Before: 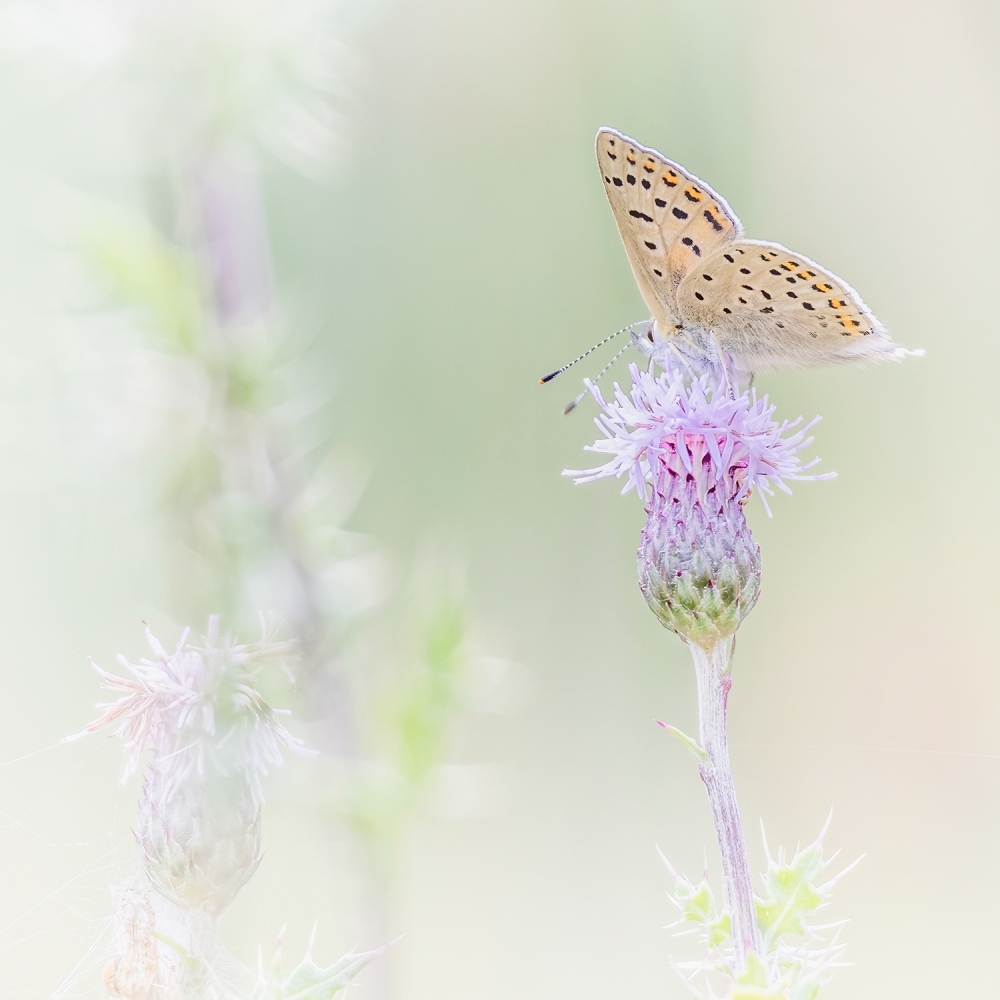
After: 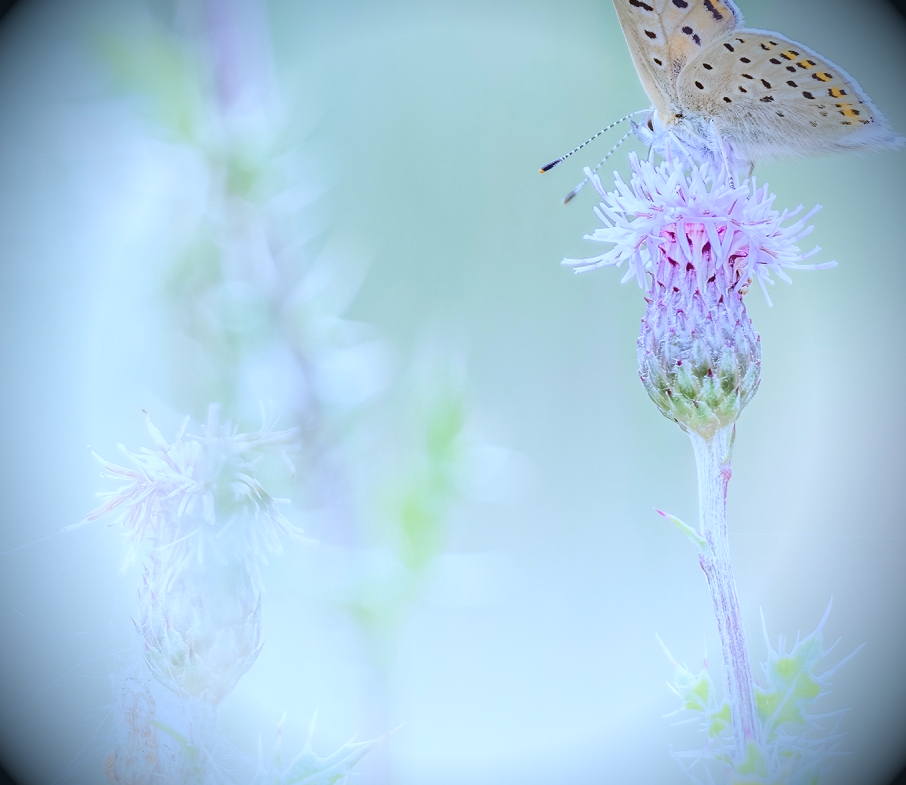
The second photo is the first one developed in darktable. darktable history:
vignetting: fall-off start 79.73%, brightness -0.993, saturation 0.489, unbound false
crop: top 21.149%, right 9.326%, bottom 0.288%
color calibration: illuminant custom, x 0.389, y 0.387, temperature 3839.28 K, saturation algorithm version 1 (2020)
